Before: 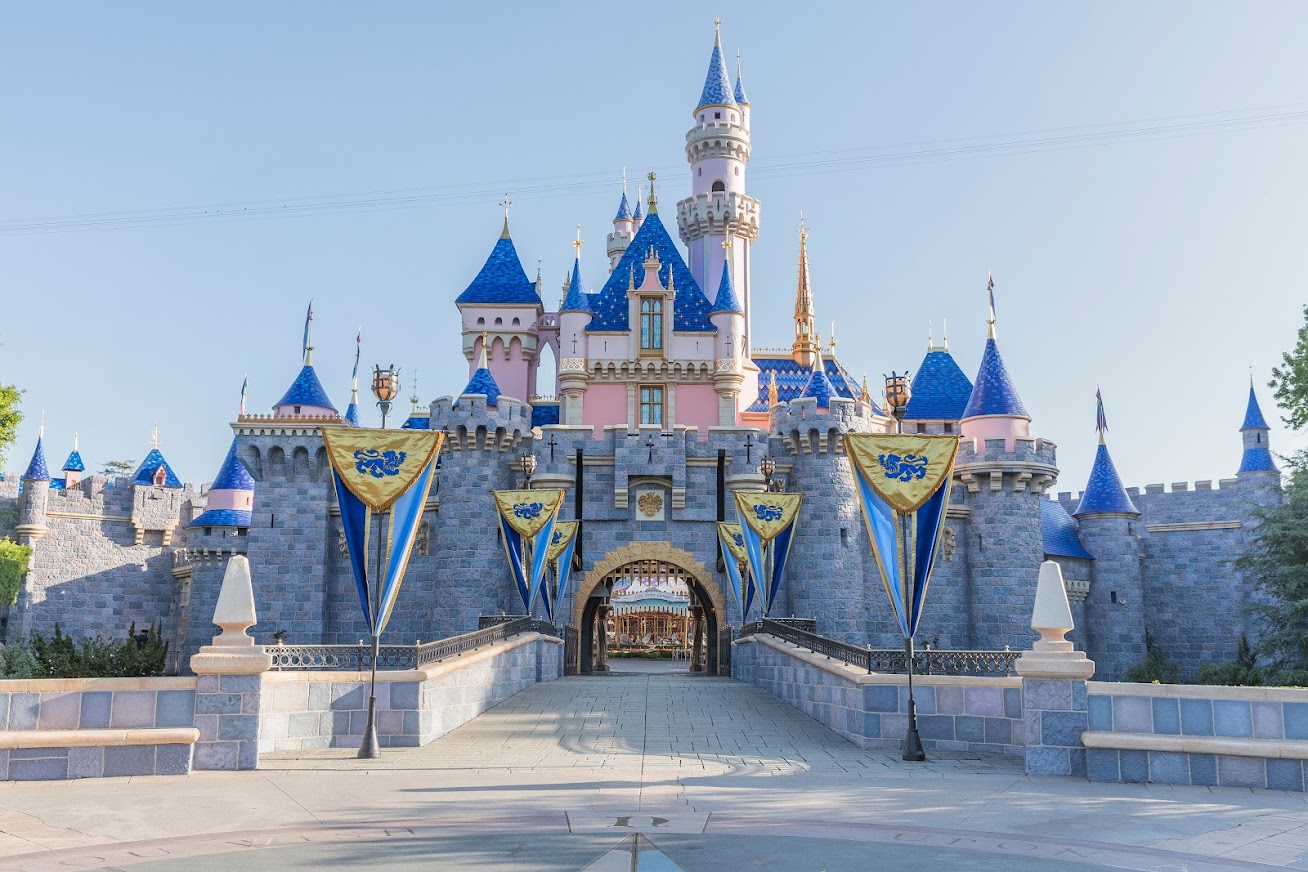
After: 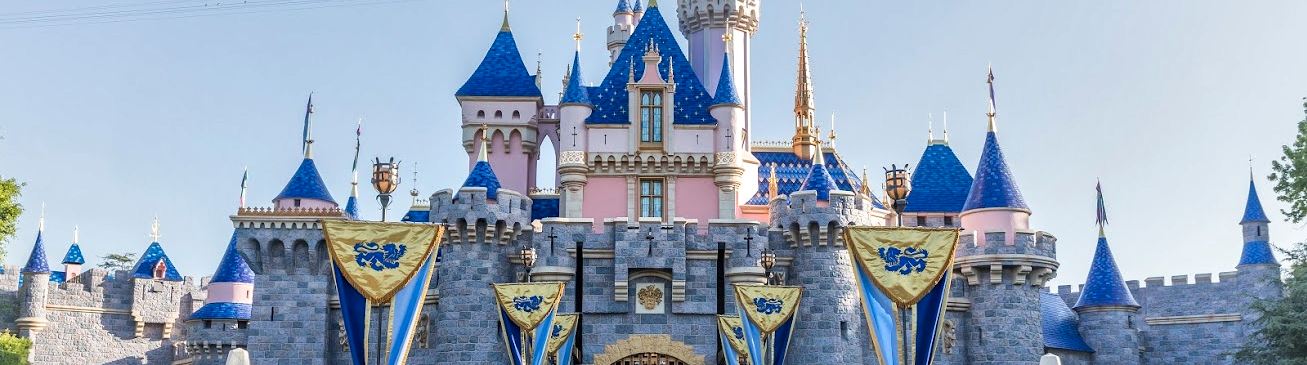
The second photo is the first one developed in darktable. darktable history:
local contrast: mode bilateral grid, contrast 20, coarseness 50, detail 171%, midtone range 0.2
crop and rotate: top 23.84%, bottom 34.294%
